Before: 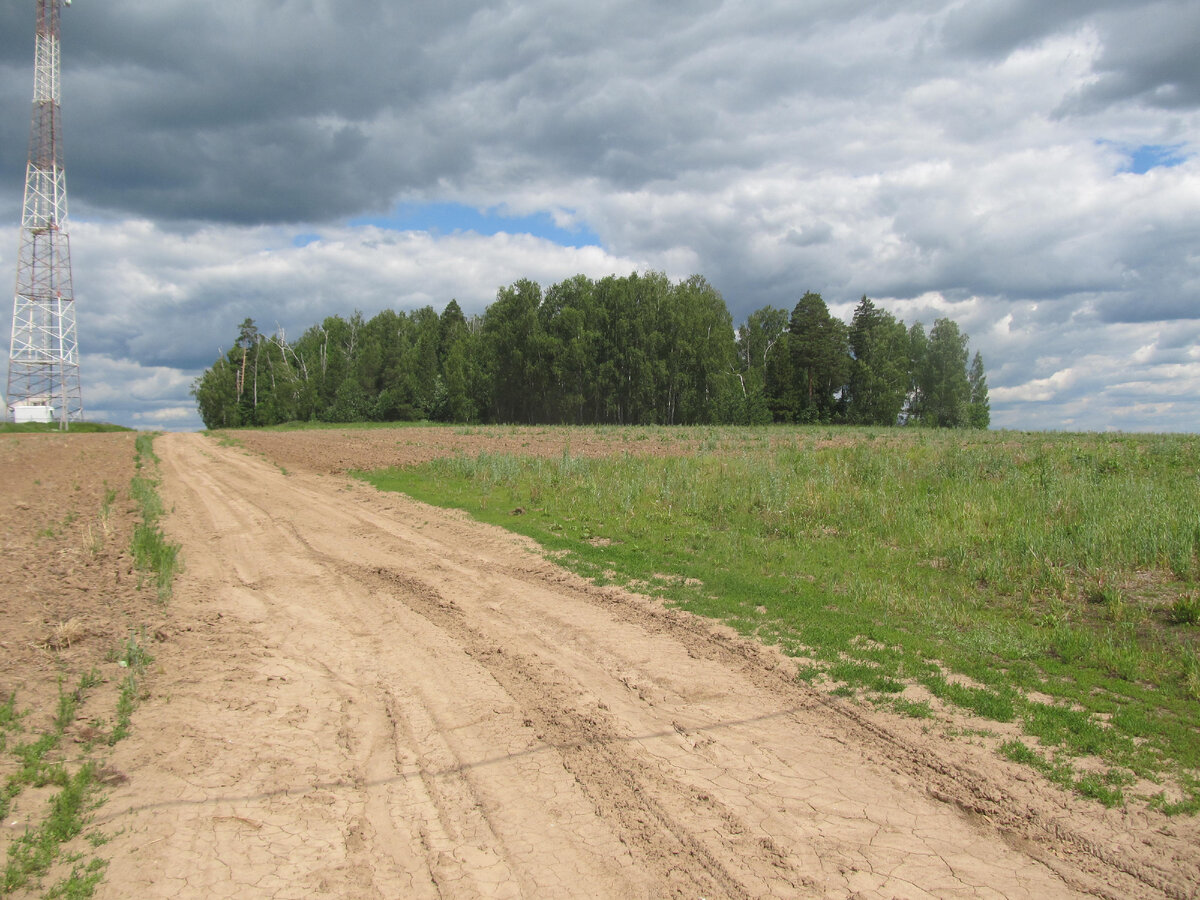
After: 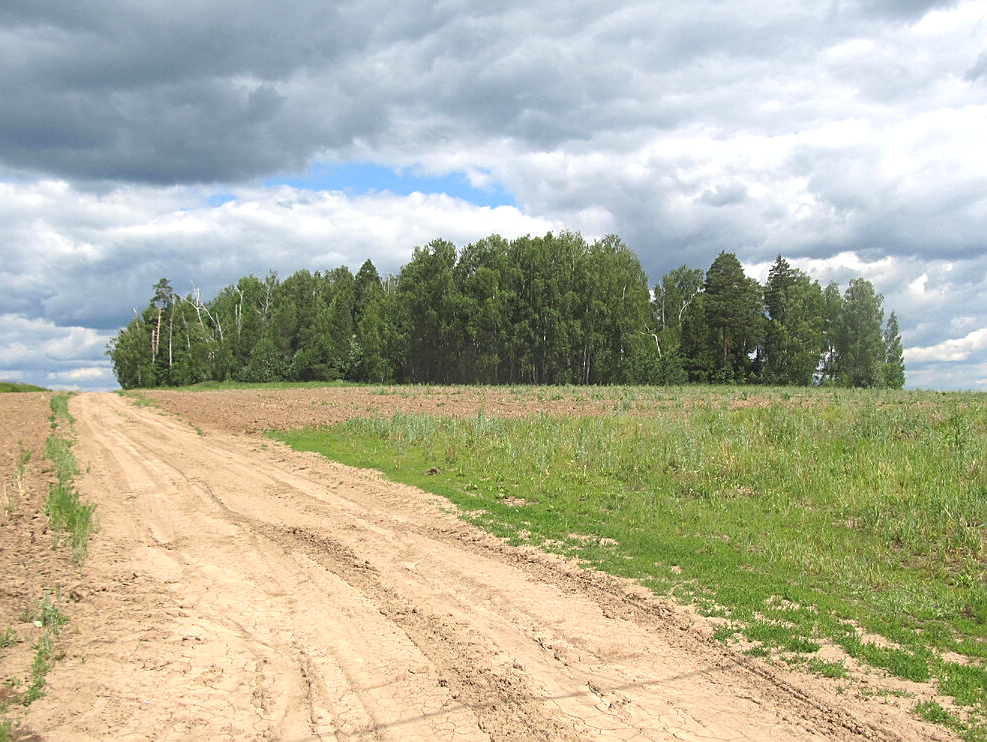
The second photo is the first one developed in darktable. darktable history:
crop and rotate: left 7.084%, top 4.456%, right 10.618%, bottom 13.019%
sharpen: on, module defaults
exposure: black level correction 0, exposure 0.5 EV, compensate exposure bias true, compensate highlight preservation false
